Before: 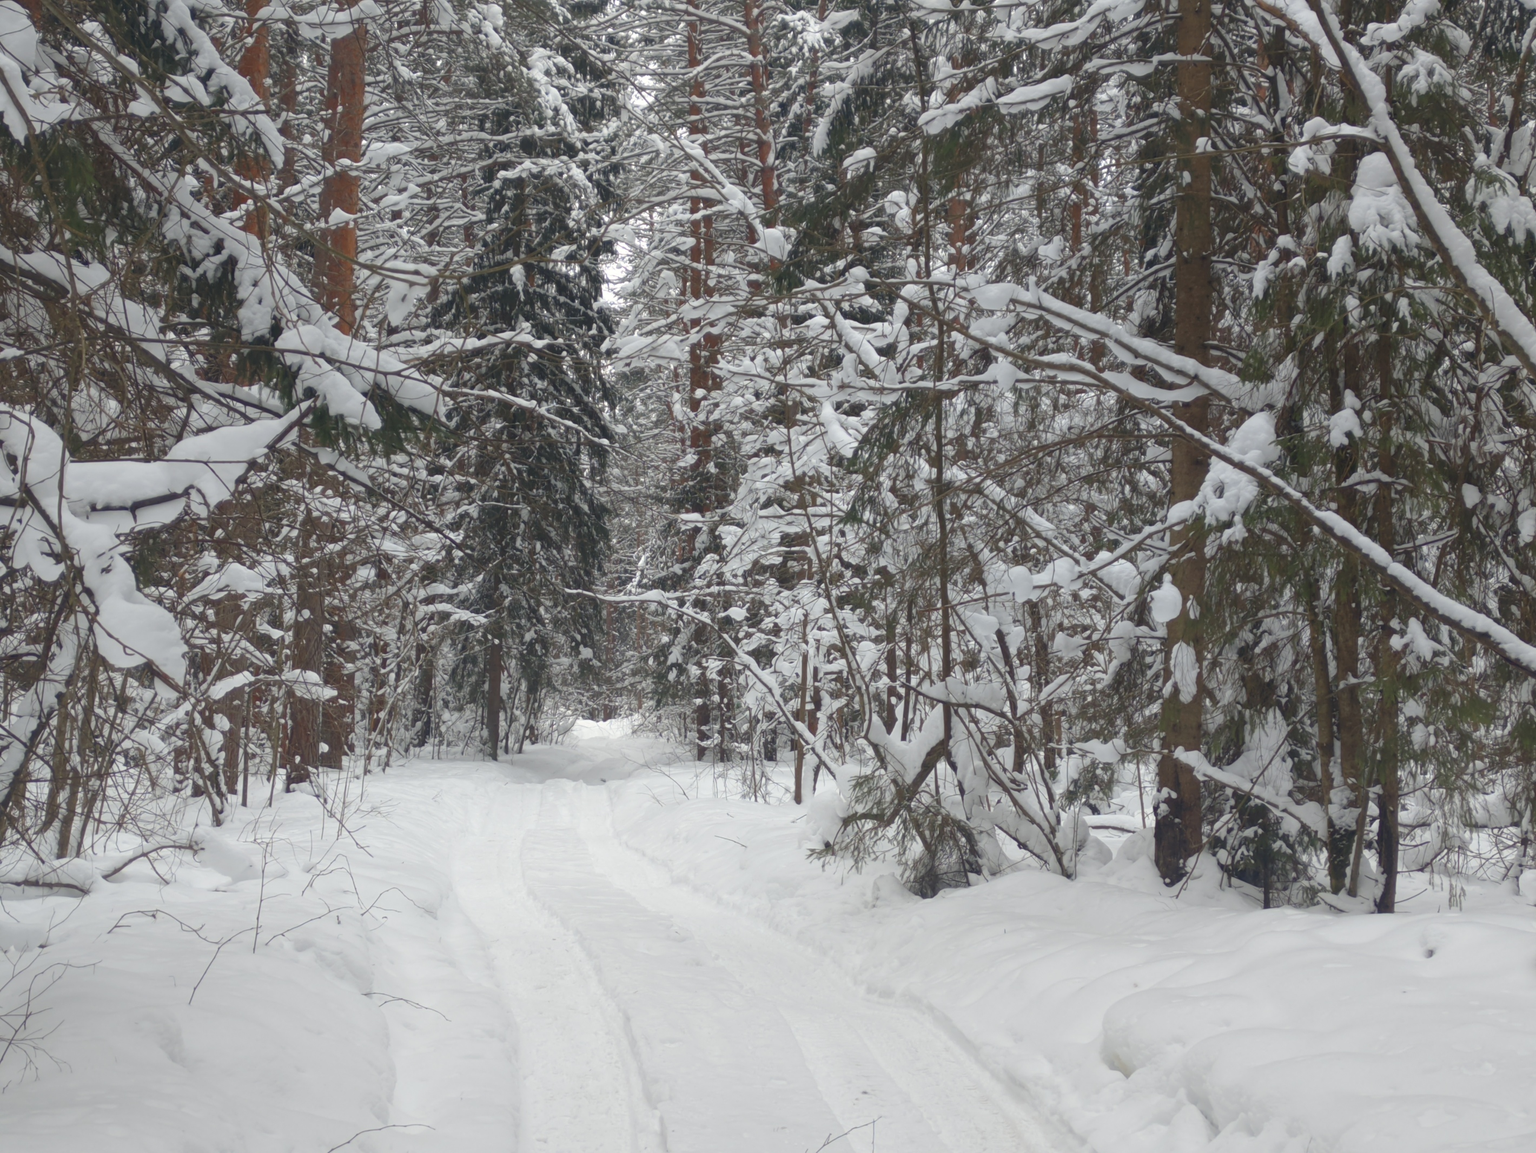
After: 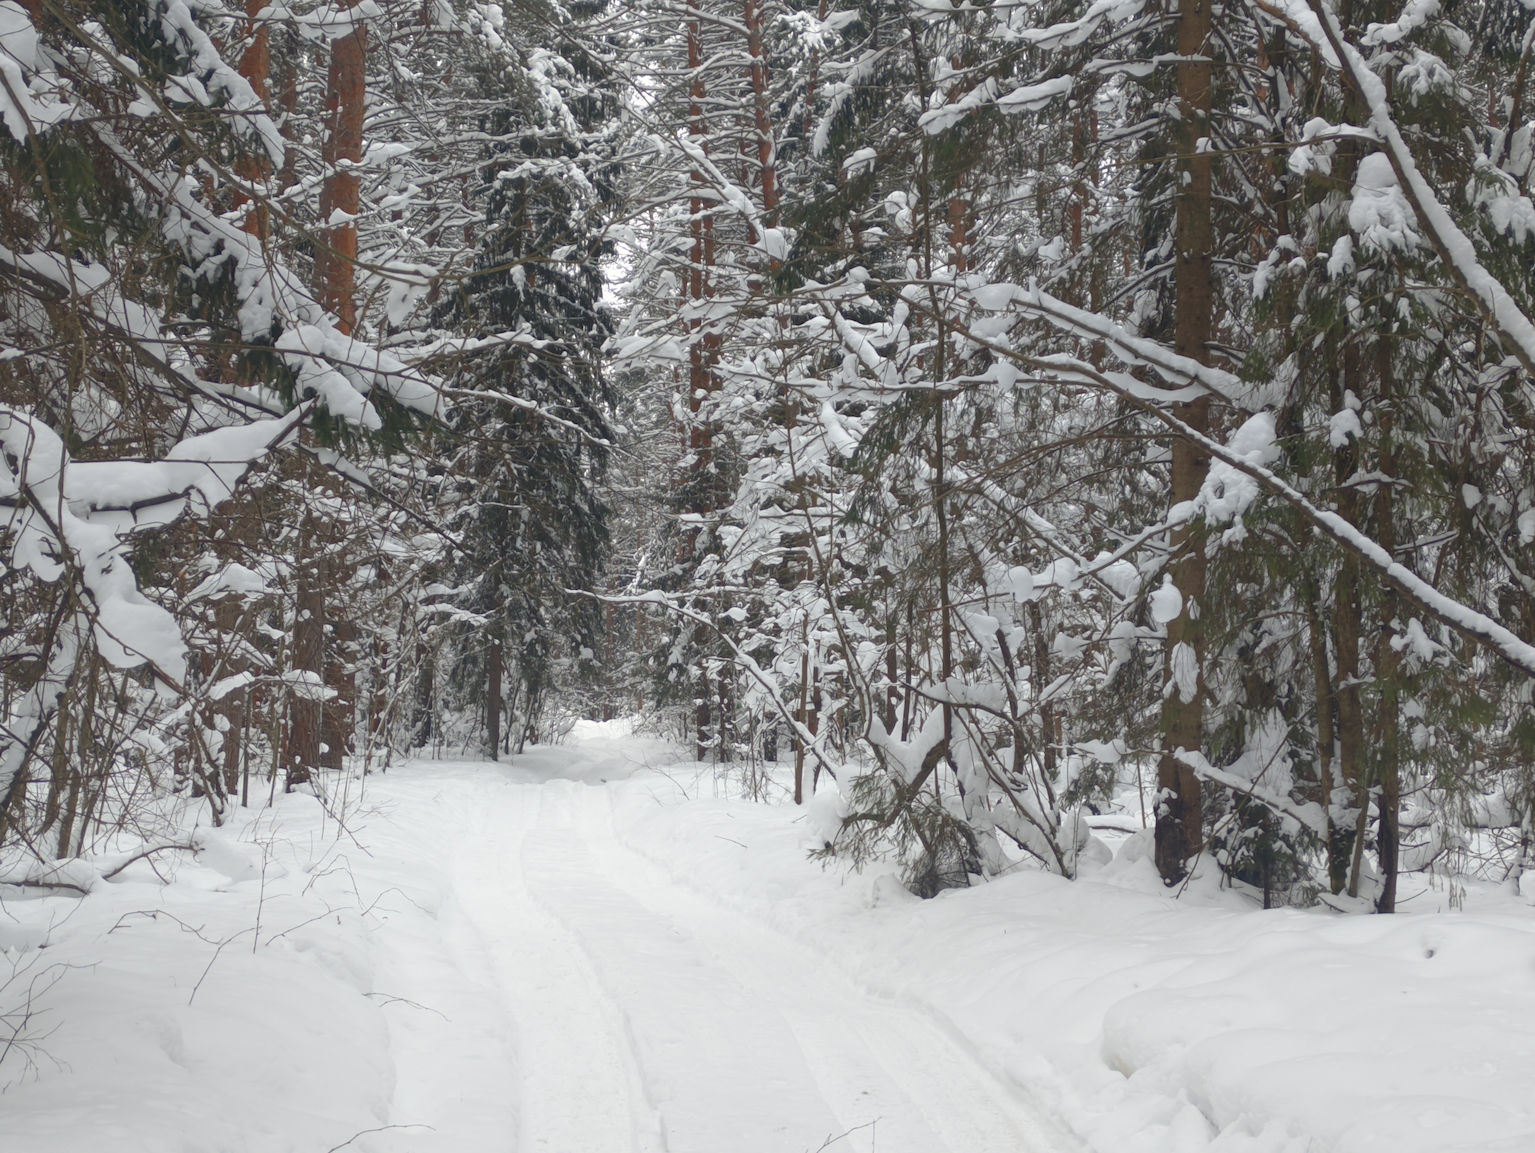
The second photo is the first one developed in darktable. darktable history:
shadows and highlights: shadows -1.82, highlights 41.29, highlights color adjustment 0.102%
